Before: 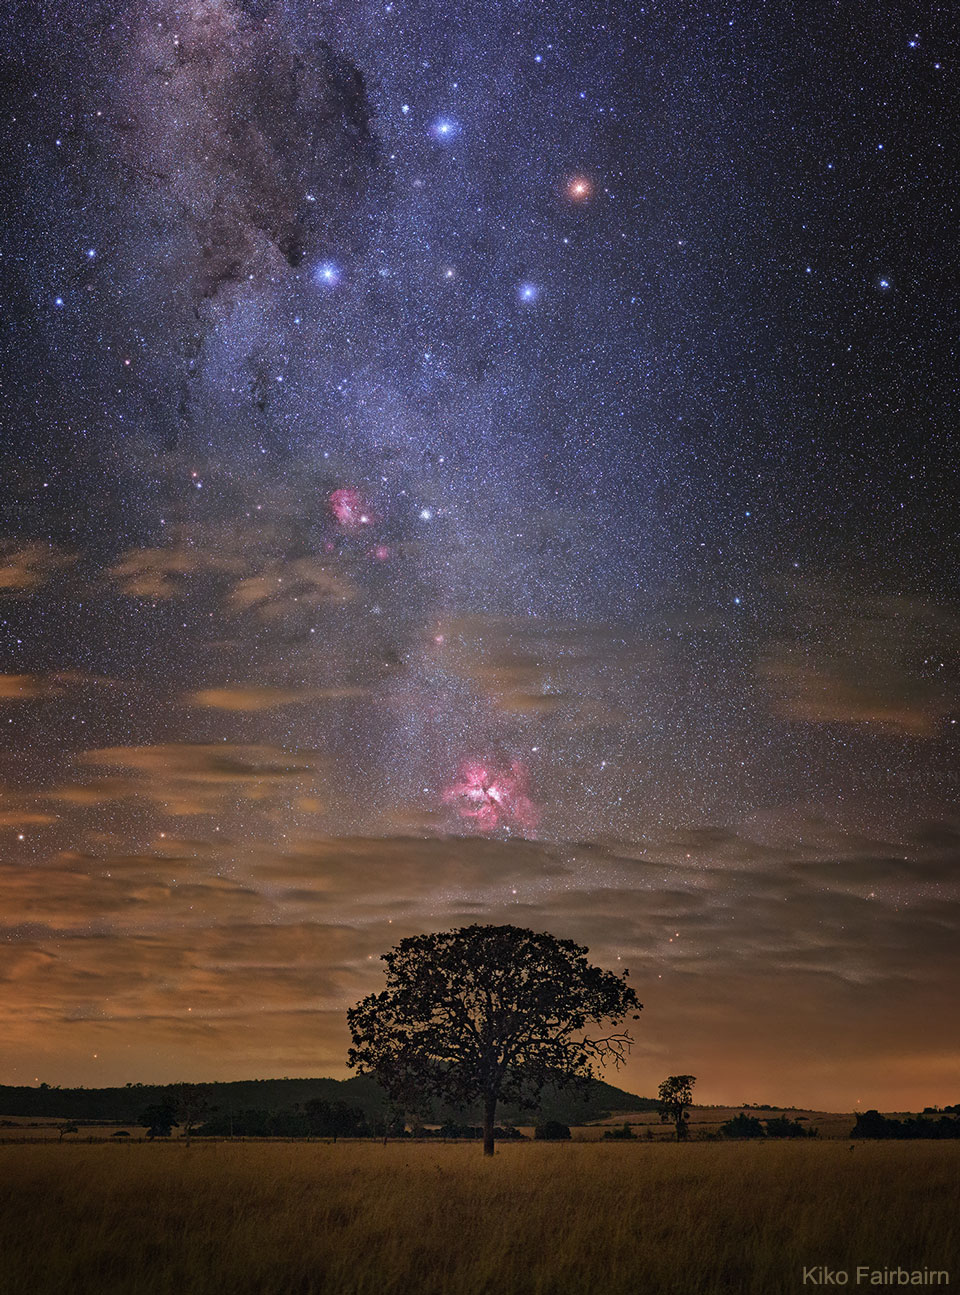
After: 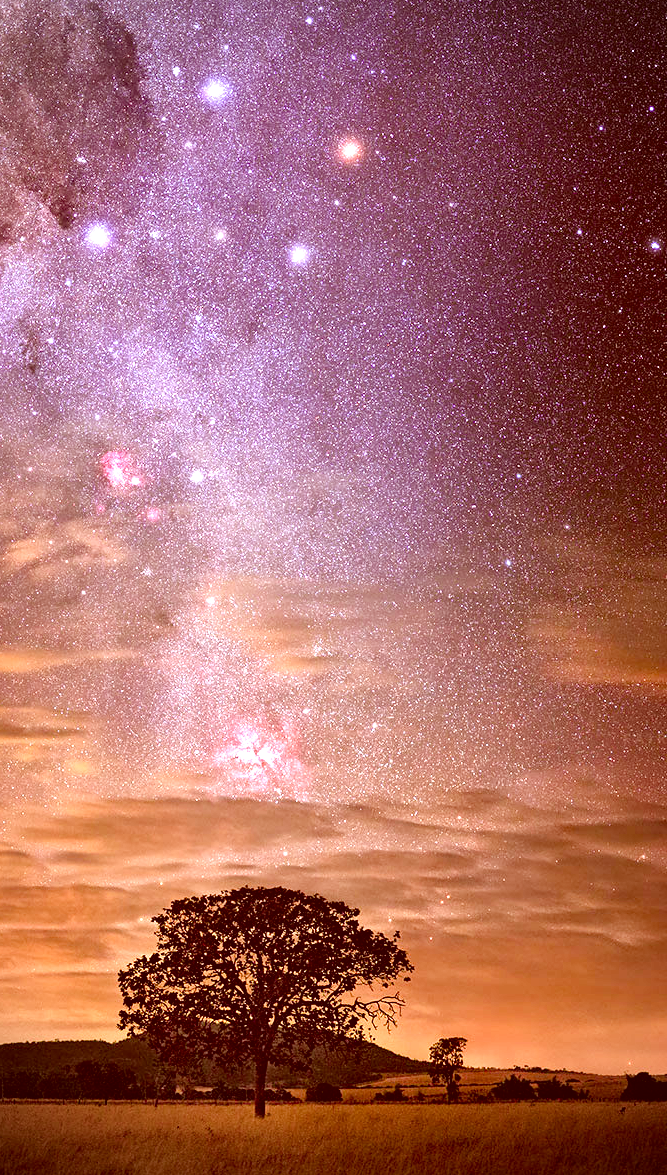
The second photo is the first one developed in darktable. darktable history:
exposure: black level correction 0.001, exposure 1 EV, compensate exposure bias true, compensate highlight preservation false
crop and rotate: left 23.89%, top 2.97%, right 6.571%, bottom 6.265%
color correction: highlights a* 9.2, highlights b* 8.65, shadows a* 39.72, shadows b* 39.35, saturation 0.816
color balance rgb: perceptual saturation grading › global saturation 45.368%, perceptual saturation grading › highlights -50.391%, perceptual saturation grading › shadows 31.22%, perceptual brilliance grading › highlights 2.783%, contrast -10.09%
vignetting: fall-off radius 61.08%
tone equalizer: -8 EV -1.1 EV, -7 EV -1.02 EV, -6 EV -0.83 EV, -5 EV -0.591 EV, -3 EV 0.551 EV, -2 EV 0.883 EV, -1 EV 0.999 EV, +0 EV 1.07 EV
local contrast: mode bilateral grid, contrast 20, coarseness 49, detail 119%, midtone range 0.2
